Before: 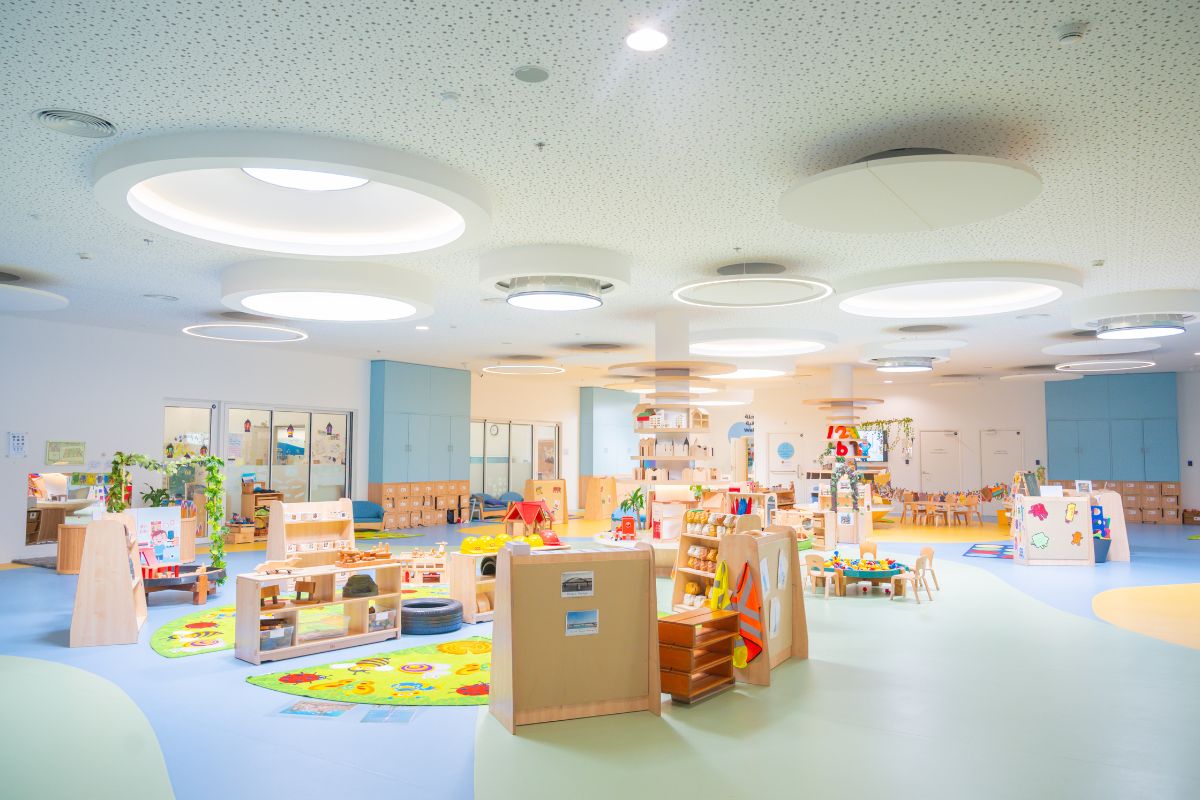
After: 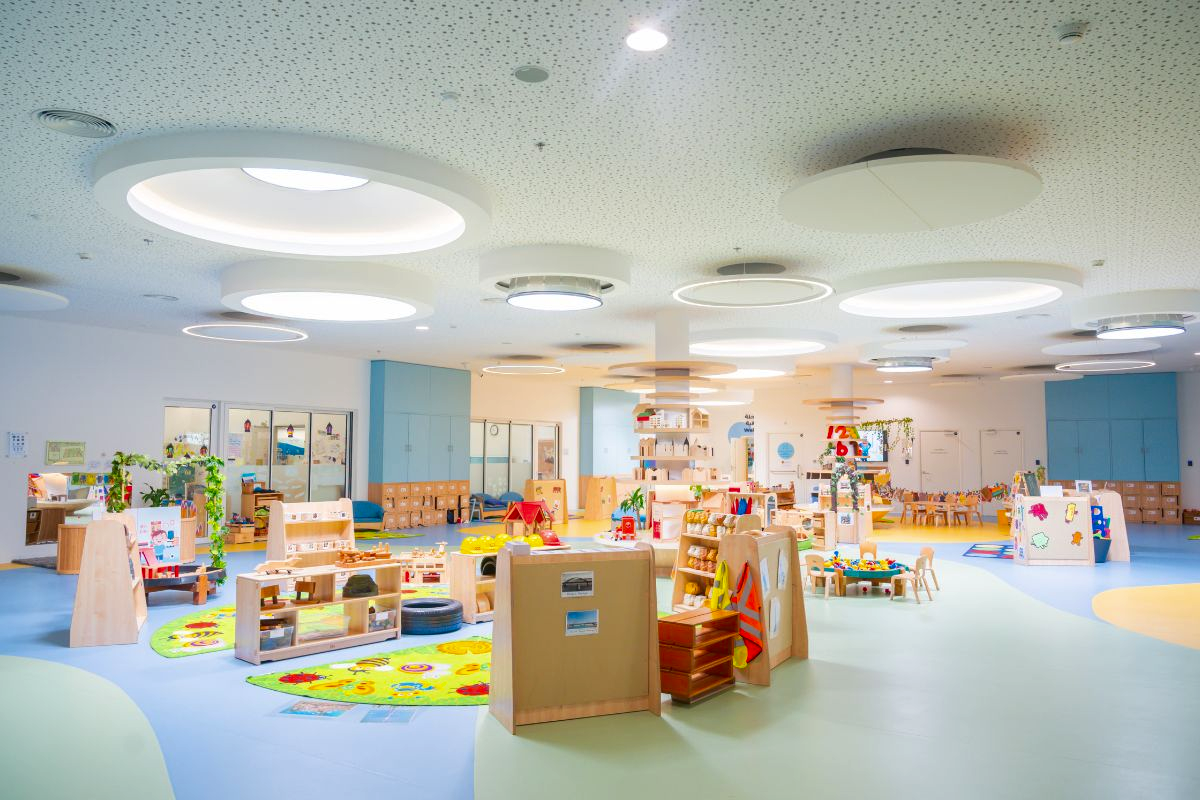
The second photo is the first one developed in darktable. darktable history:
contrast brightness saturation: contrast 0.068, brightness -0.145, saturation 0.118
